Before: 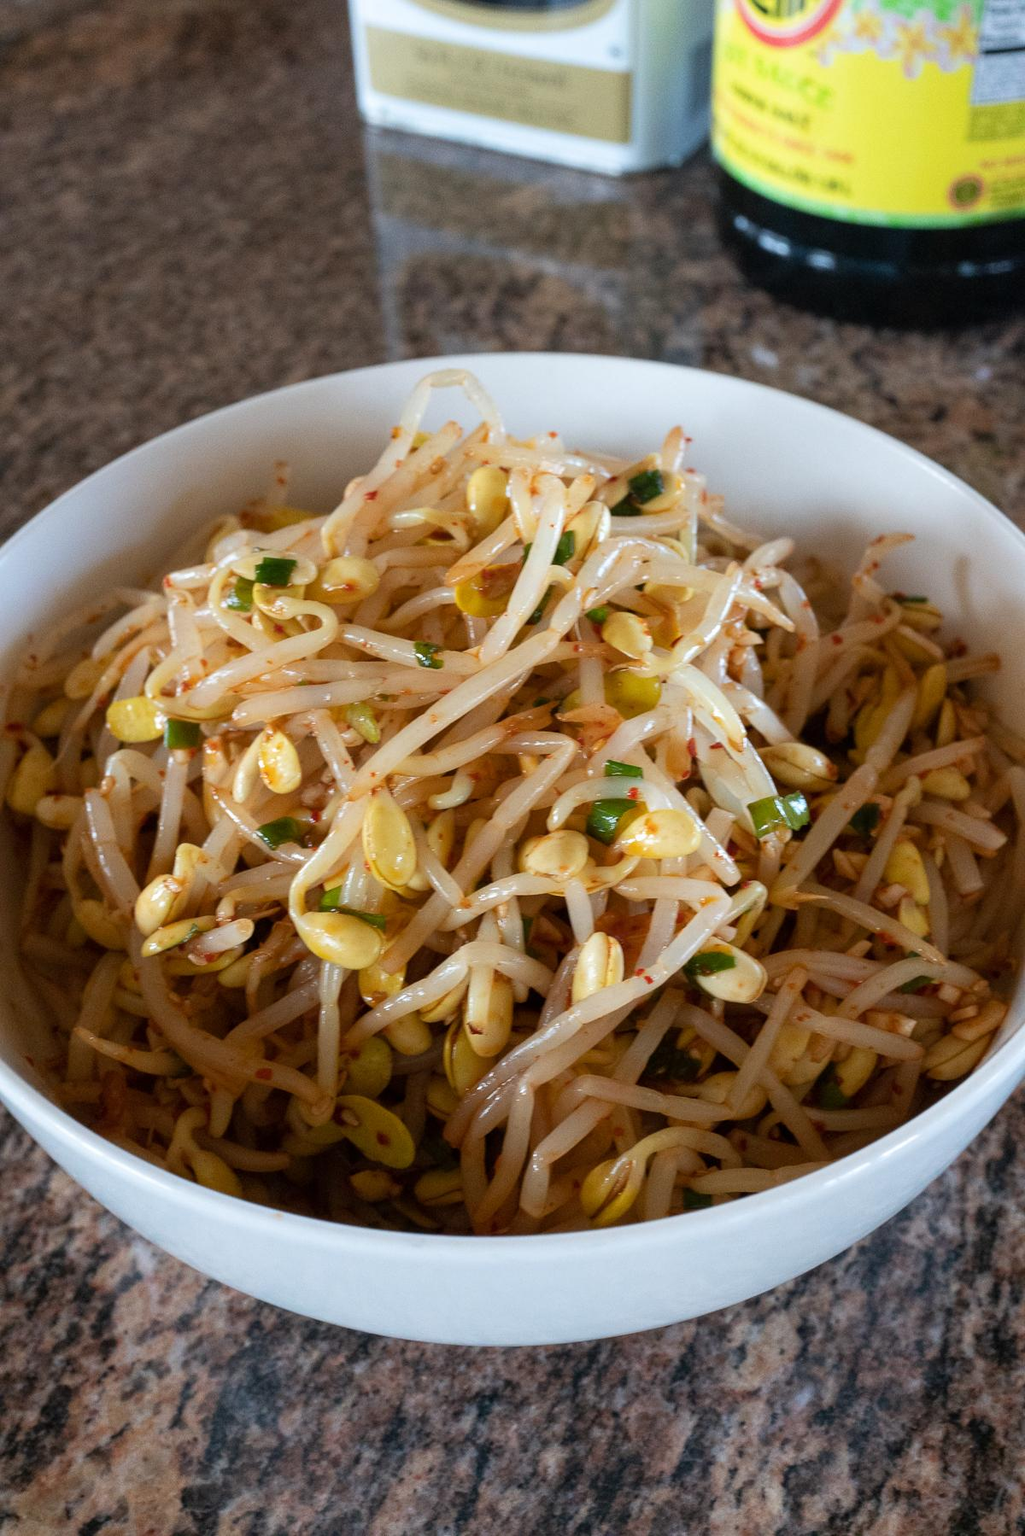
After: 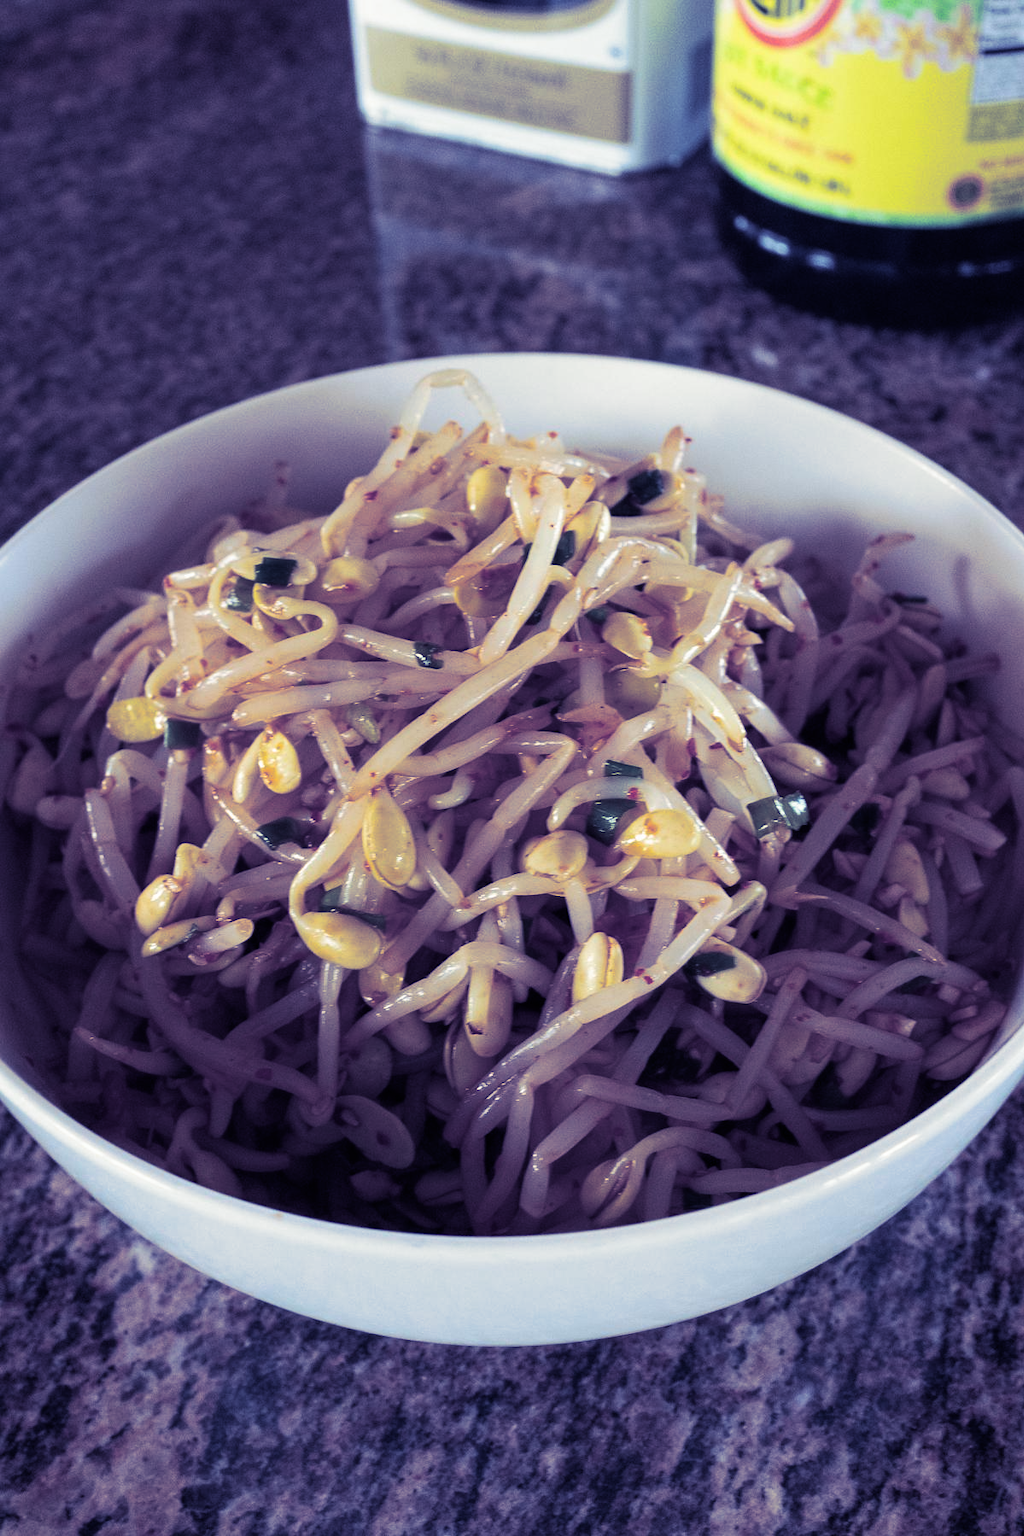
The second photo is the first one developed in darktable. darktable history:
split-toning: shadows › hue 242.67°, shadows › saturation 0.733, highlights › hue 45.33°, highlights › saturation 0.667, balance -53.304, compress 21.15%
